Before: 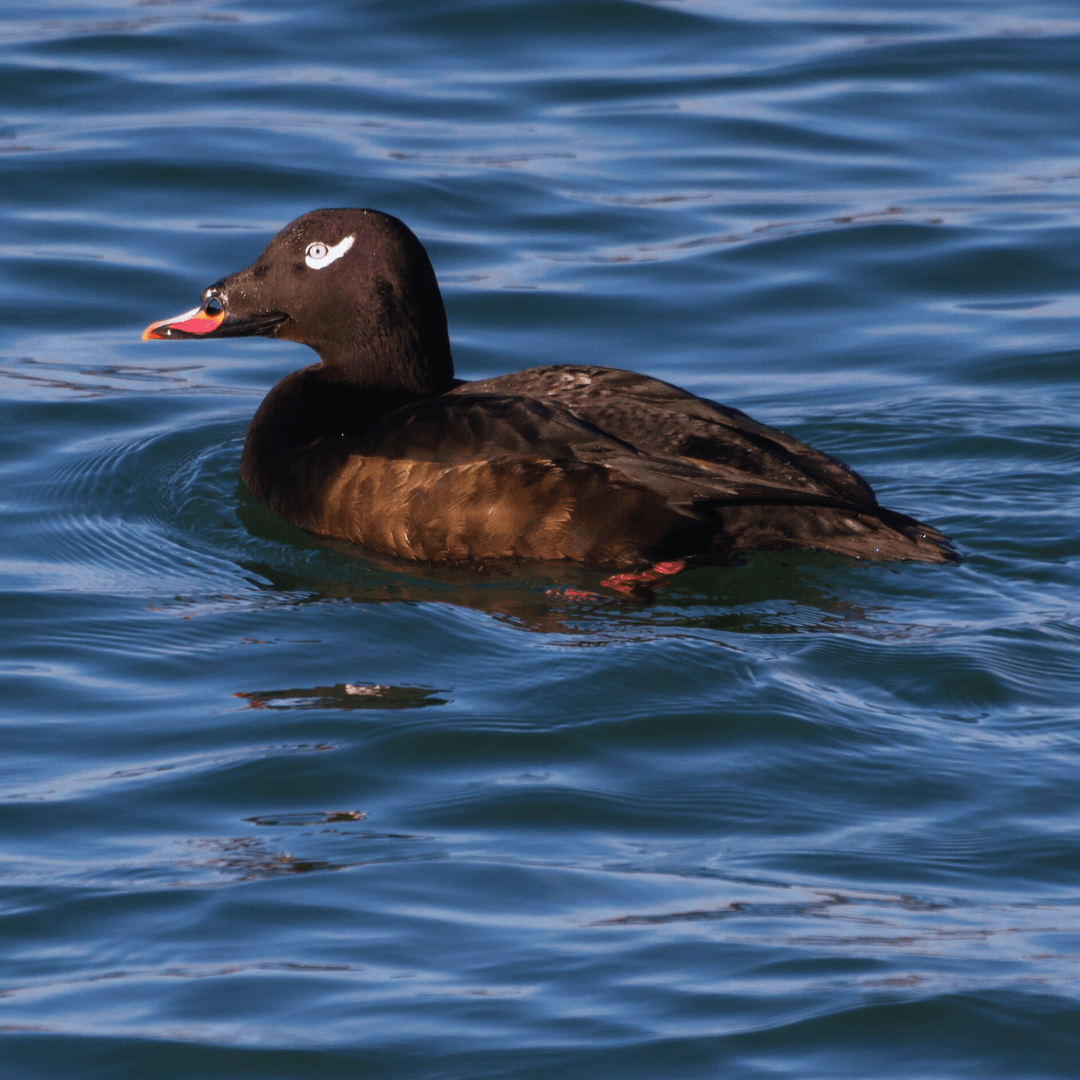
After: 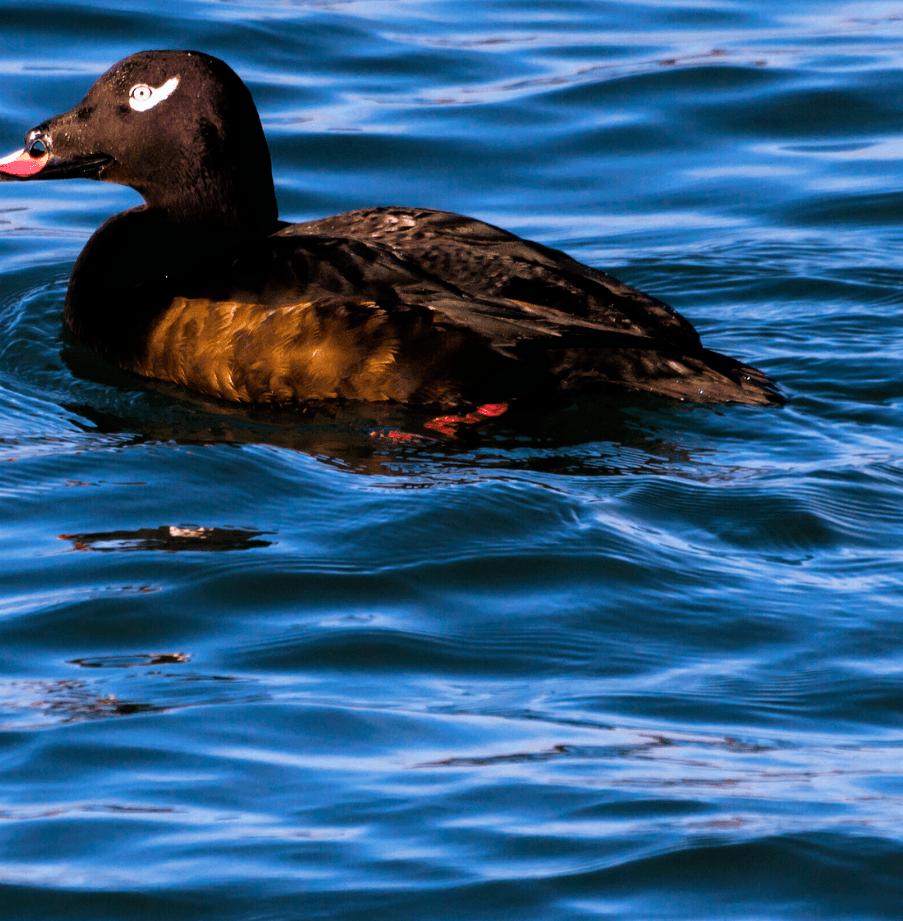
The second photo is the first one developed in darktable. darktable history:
crop: left 16.365%, top 14.705%
filmic rgb: black relative exposure -5.02 EV, white relative exposure 3.2 EV, threshold -0.277 EV, transition 3.19 EV, structure ↔ texture 99.79%, hardness 3.46, contrast 1.198, highlights saturation mix -49.33%, iterations of high-quality reconstruction 0, enable highlight reconstruction true
exposure: black level correction 0, exposure 0.498 EV, compensate highlight preservation false
color balance rgb: linear chroma grading › shadows -8.702%, linear chroma grading › global chroma 9.844%, perceptual saturation grading › global saturation 19.603%, global vibrance 30.42%, contrast 9.39%
